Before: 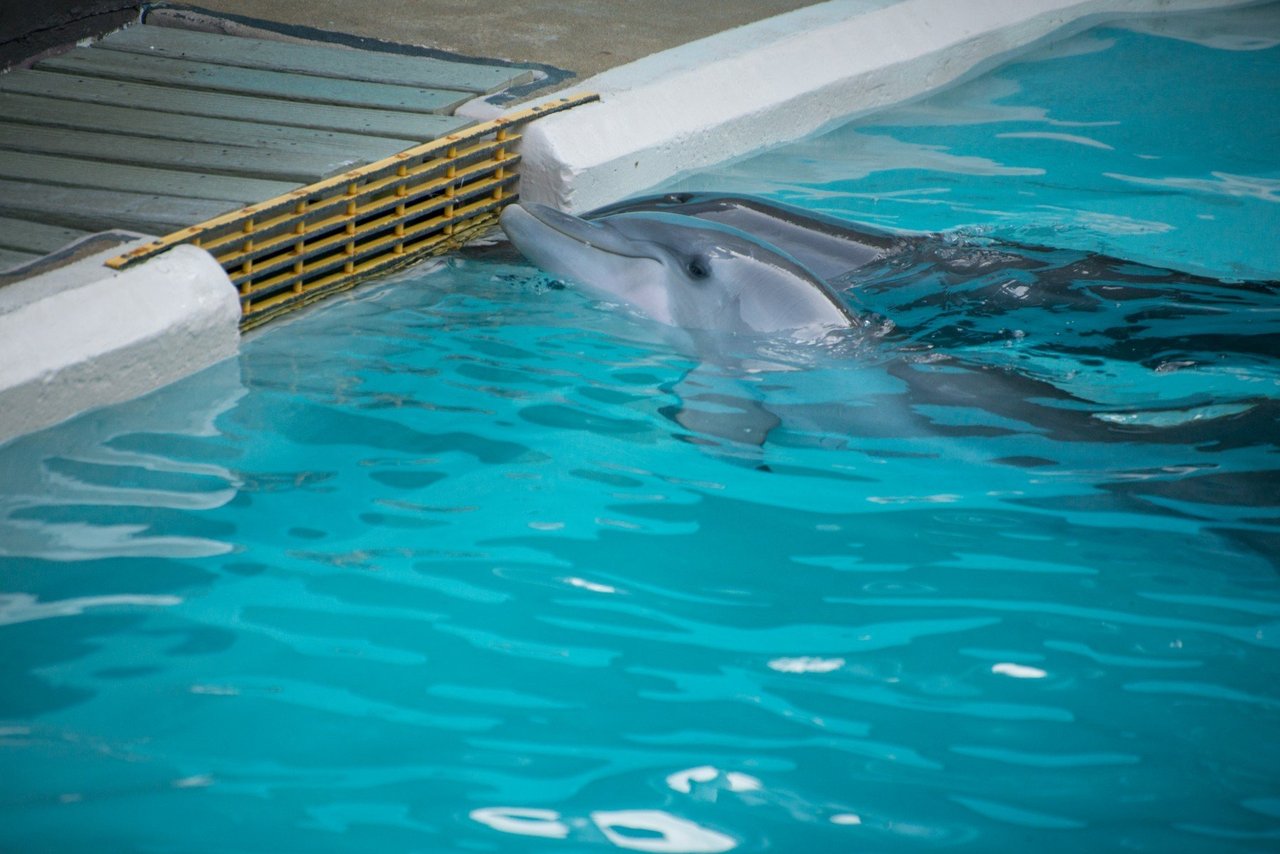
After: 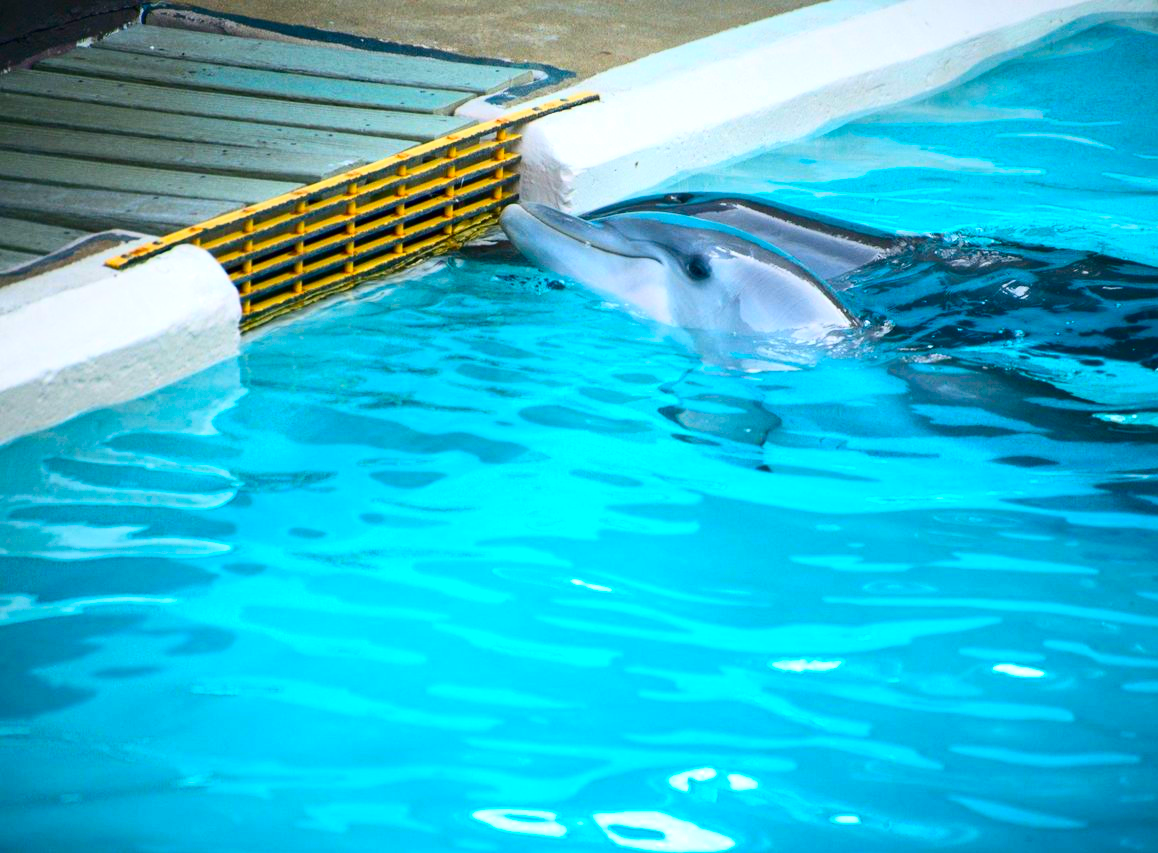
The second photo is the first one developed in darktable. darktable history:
exposure: black level correction 0, exposure 0.5 EV, compensate highlight preservation false
contrast brightness saturation: contrast 0.26, brightness 0.02, saturation 0.87
crop: right 9.509%, bottom 0.031%
